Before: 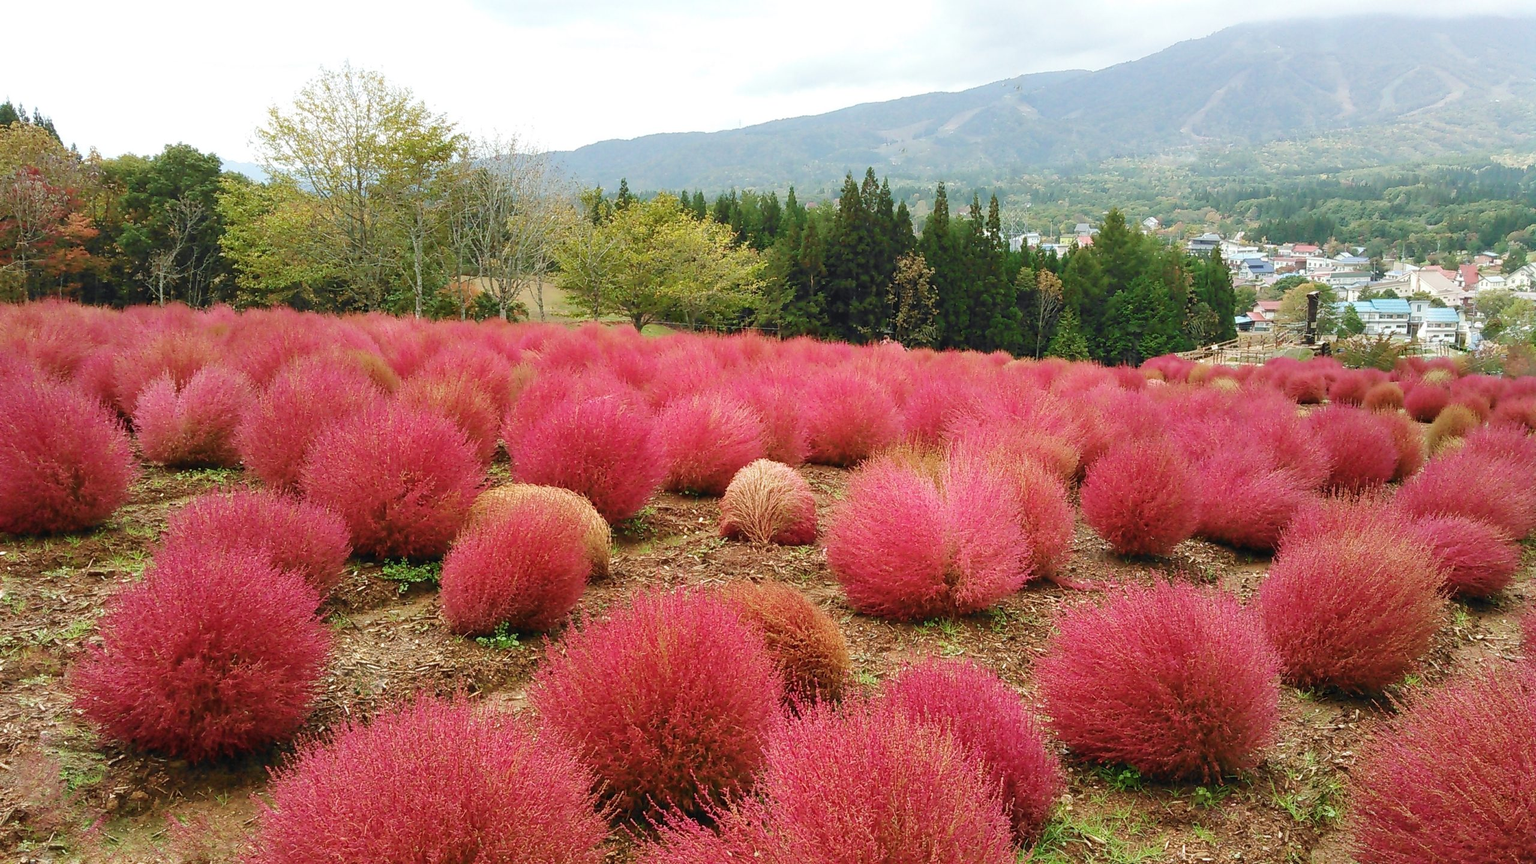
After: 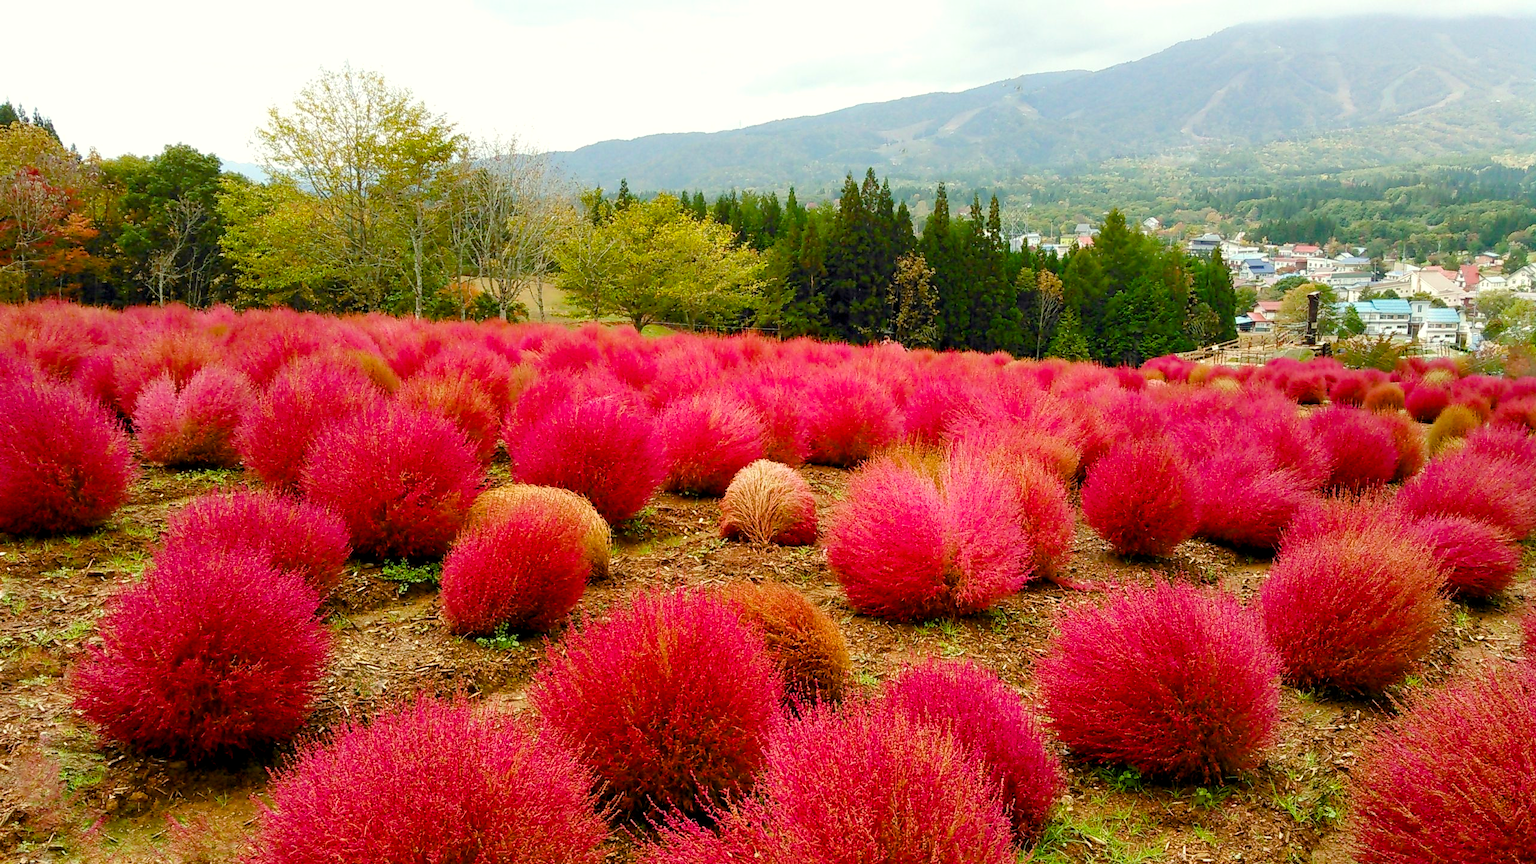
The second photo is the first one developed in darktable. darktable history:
color balance rgb: power › chroma 0.306%, power › hue 23.84°, highlights gain › luminance 6.64%, highlights gain › chroma 1.911%, highlights gain › hue 92.13°, global offset › luminance -0.855%, perceptual saturation grading › global saturation 20%, perceptual saturation grading › highlights 1.929%, perceptual saturation grading › shadows 49.902%
crop: left 0.047%
